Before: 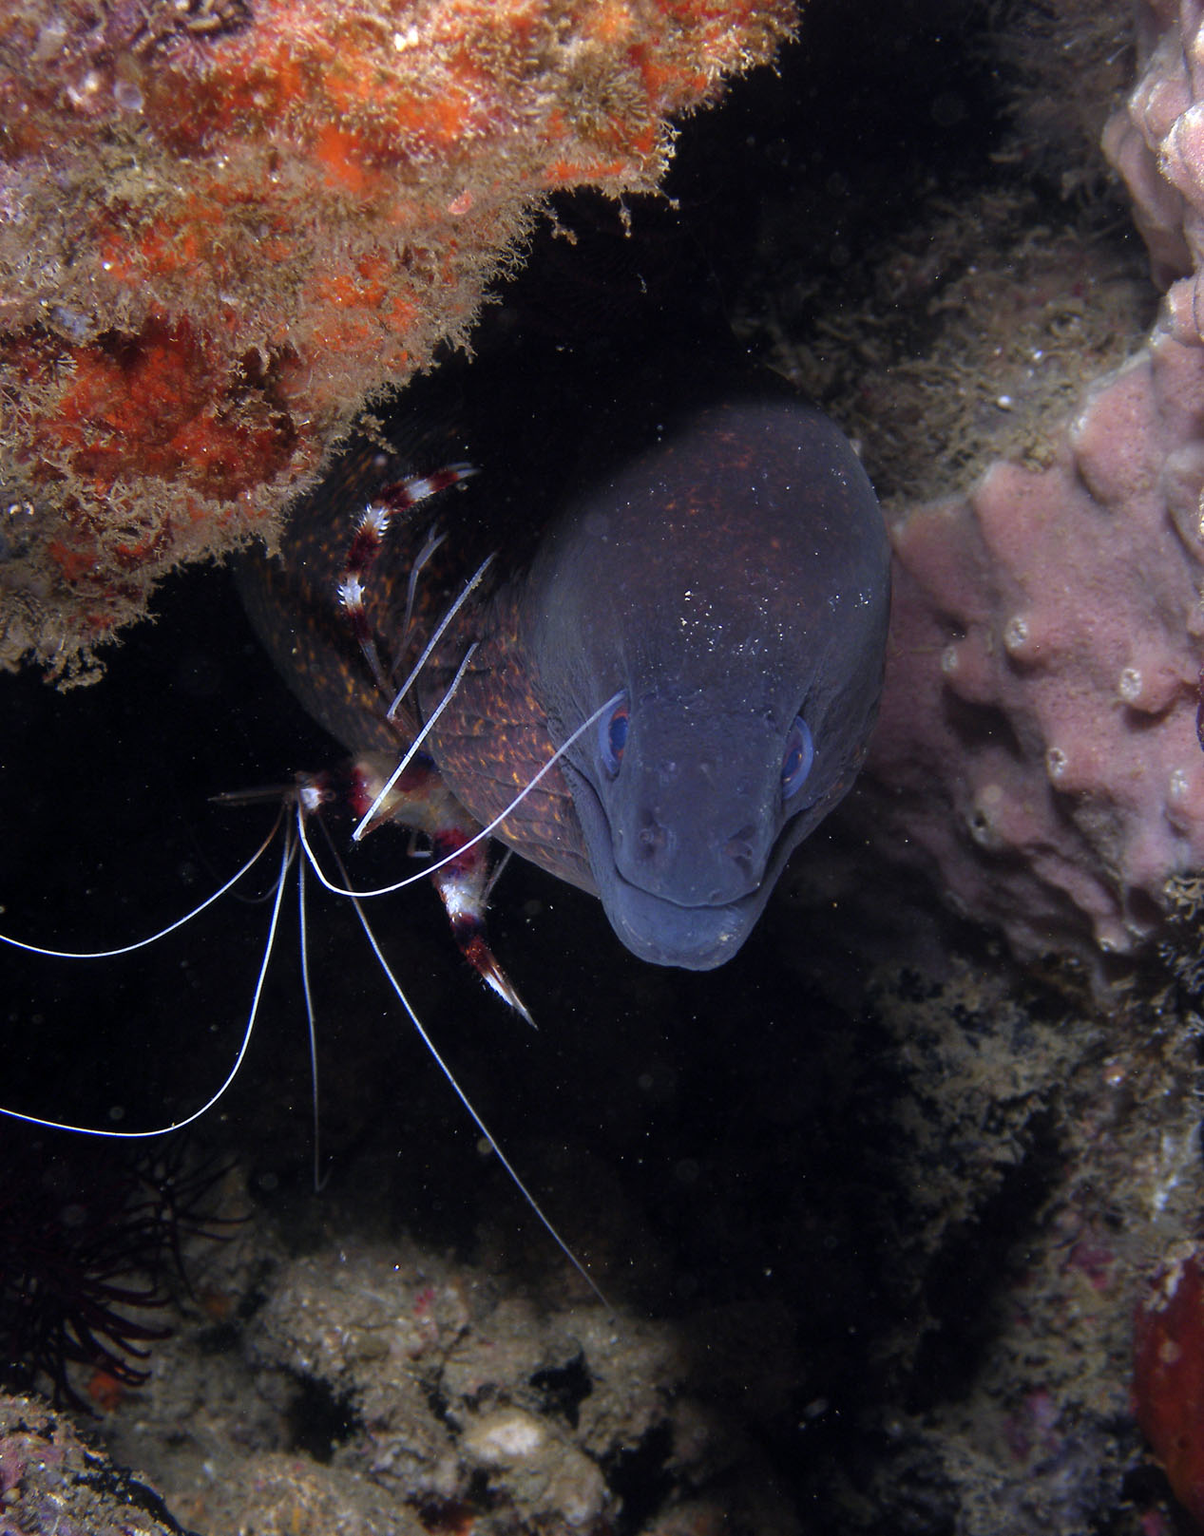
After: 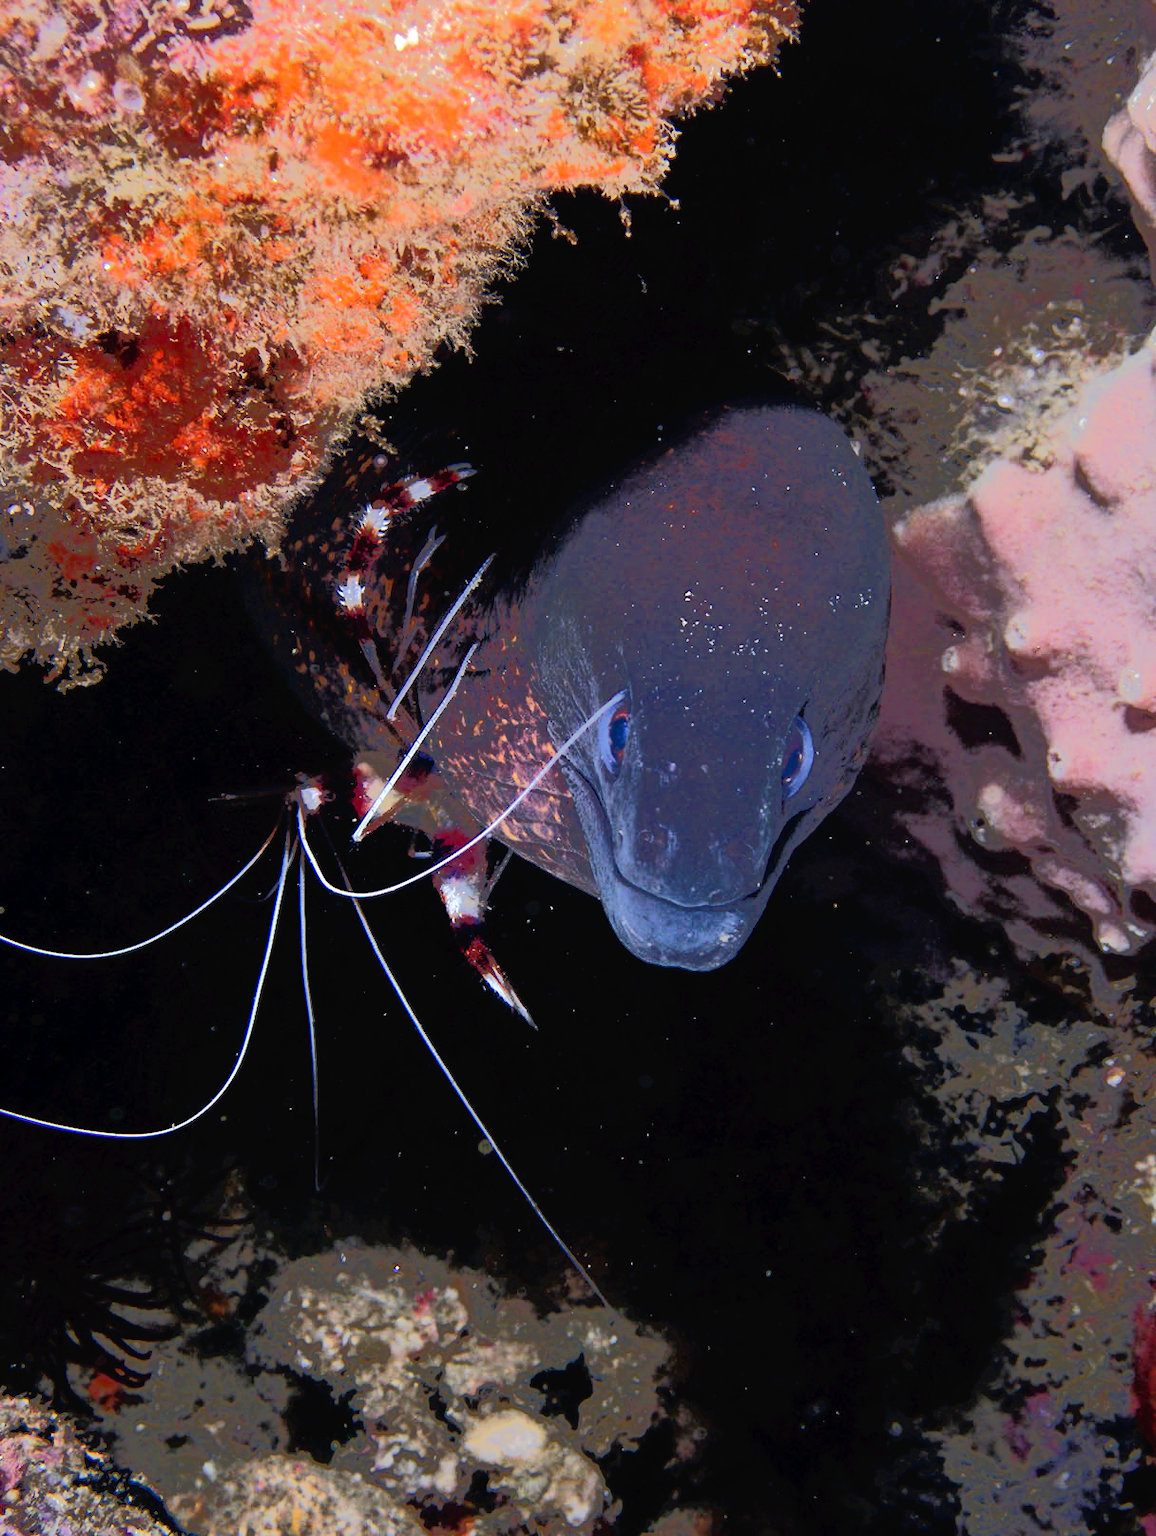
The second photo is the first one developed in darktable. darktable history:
crop: right 3.935%, bottom 0.04%
tone equalizer: -7 EV -0.626 EV, -6 EV 0.992 EV, -5 EV -0.476 EV, -4 EV 0.396 EV, -3 EV 0.444 EV, -2 EV 0.146 EV, -1 EV -0.131 EV, +0 EV -0.41 EV, edges refinement/feathering 500, mask exposure compensation -1.57 EV, preserve details no
tone curve: curves: ch0 [(0, 0) (0.003, 0.019) (0.011, 0.022) (0.025, 0.025) (0.044, 0.04) (0.069, 0.069) (0.1, 0.108) (0.136, 0.152) (0.177, 0.199) (0.224, 0.26) (0.277, 0.321) (0.335, 0.392) (0.399, 0.472) (0.468, 0.547) (0.543, 0.624) (0.623, 0.713) (0.709, 0.786) (0.801, 0.865) (0.898, 0.939) (1, 1)], preserve colors none
